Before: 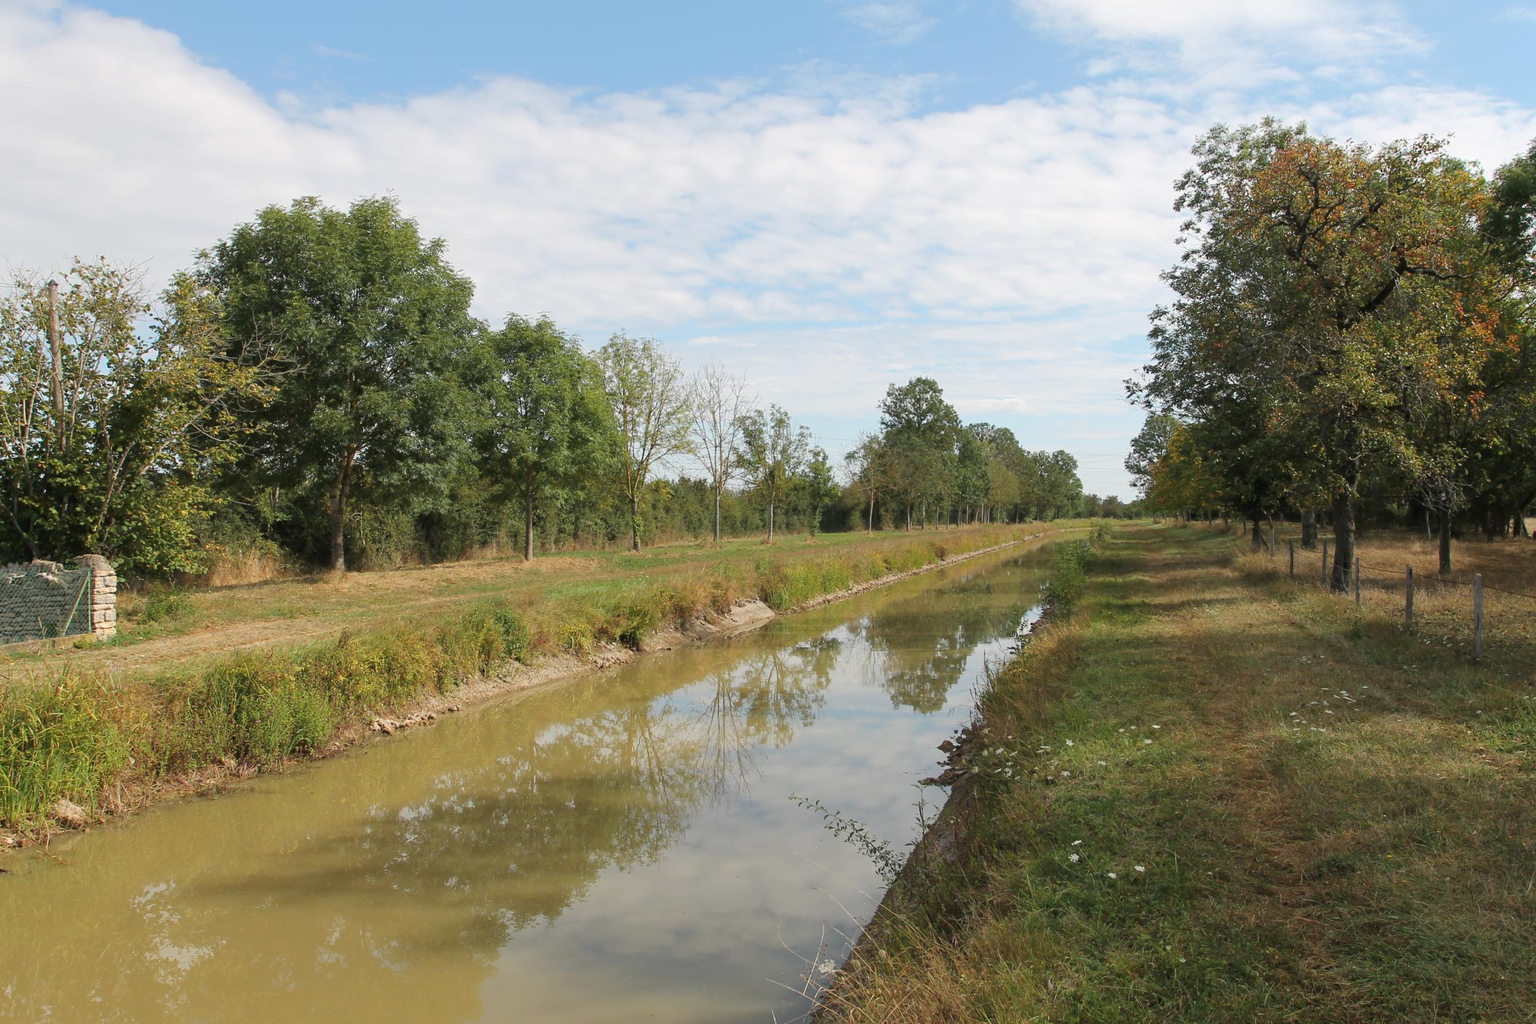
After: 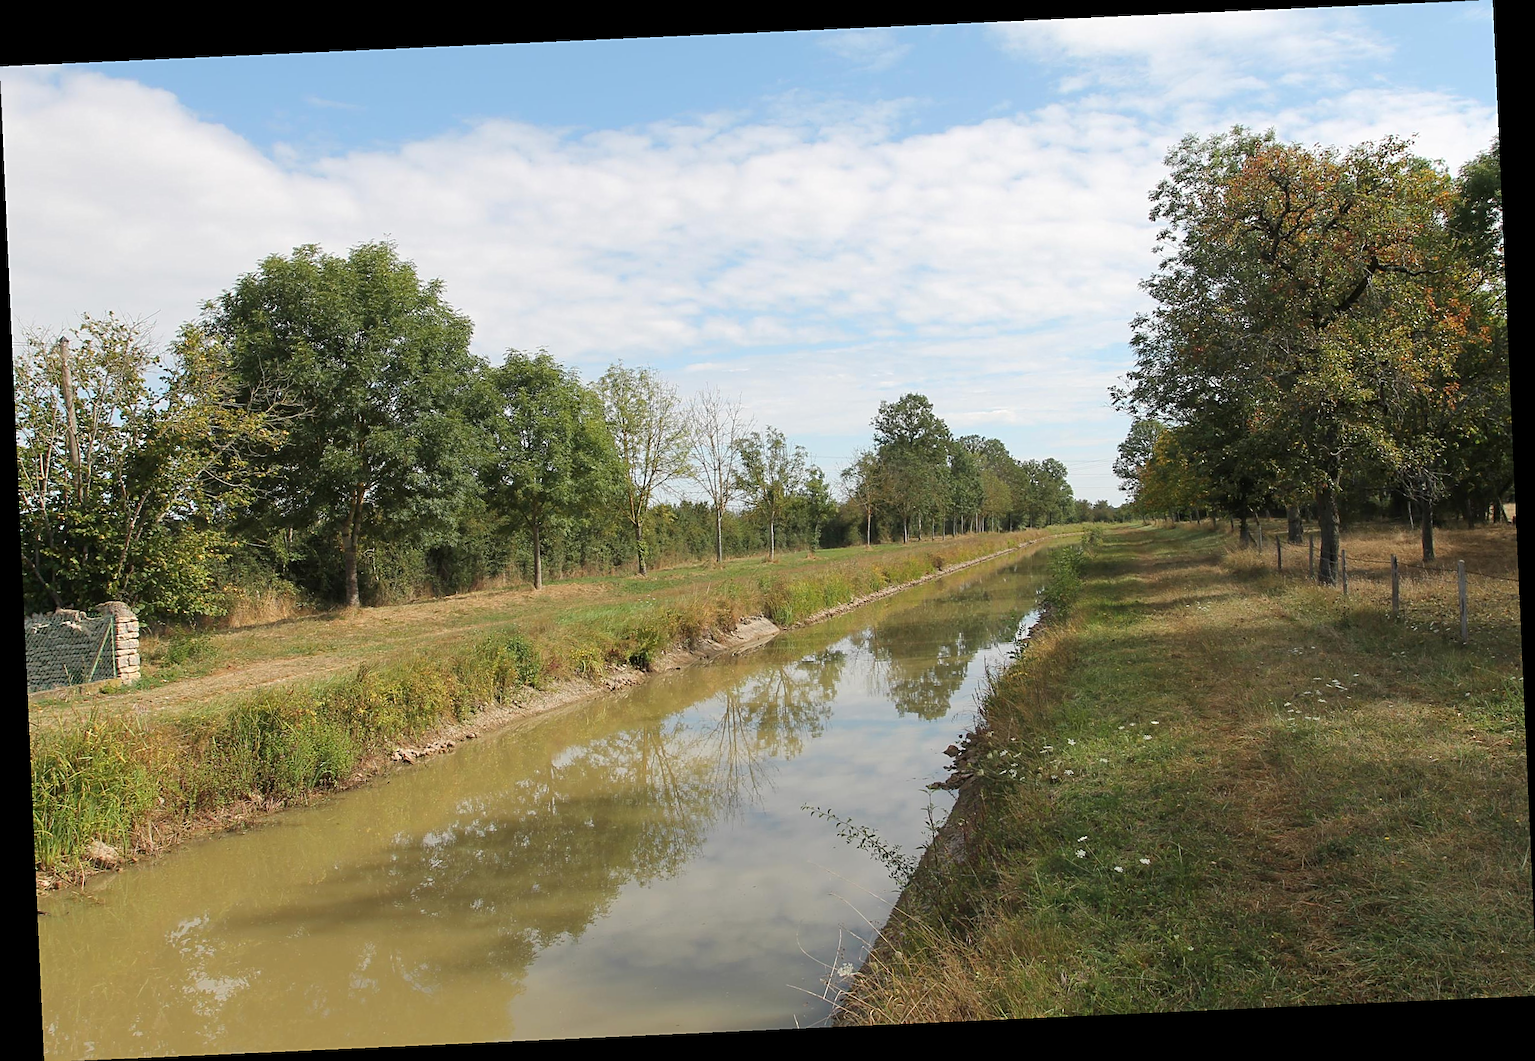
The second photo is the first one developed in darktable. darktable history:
sharpen: on, module defaults
shadows and highlights: shadows -10, white point adjustment 1.5, highlights 10
rotate and perspective: rotation -2.56°, automatic cropping off
